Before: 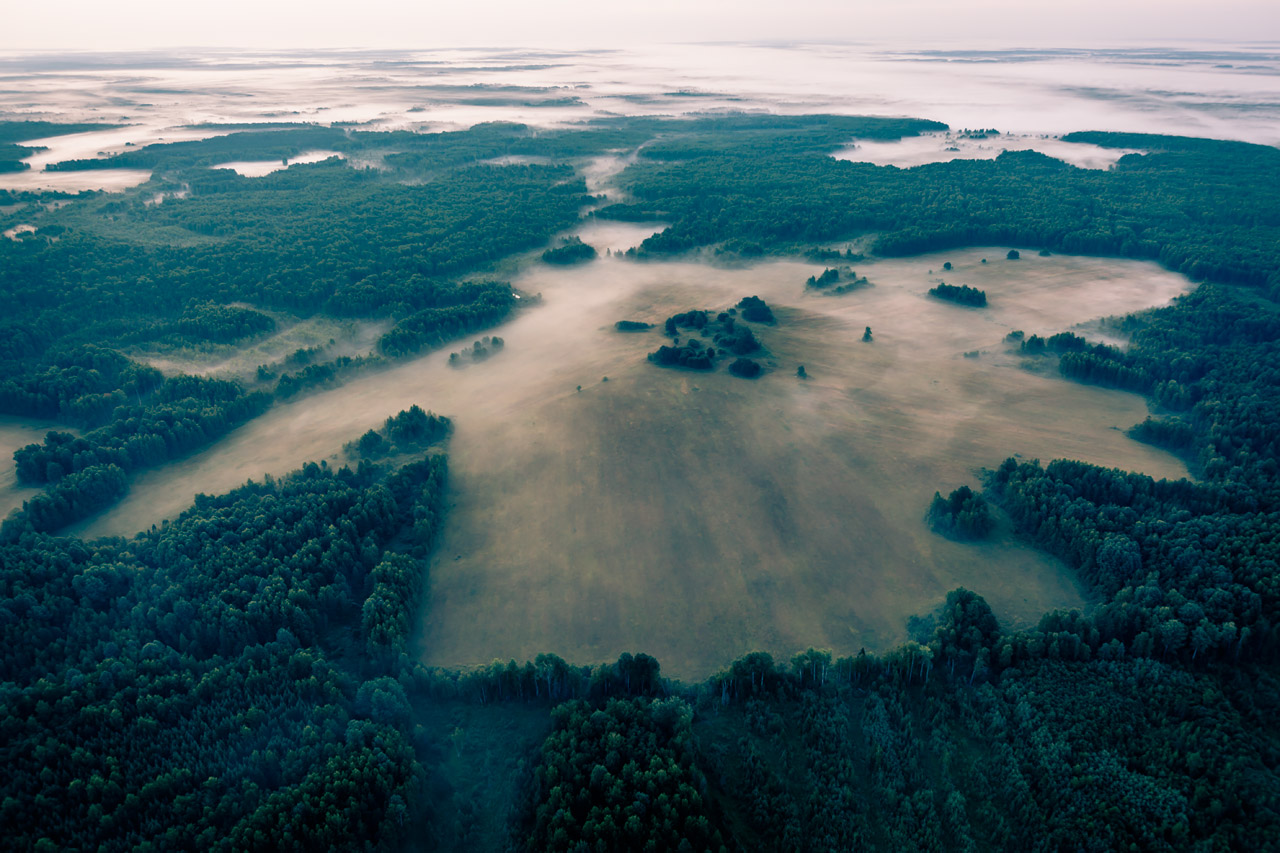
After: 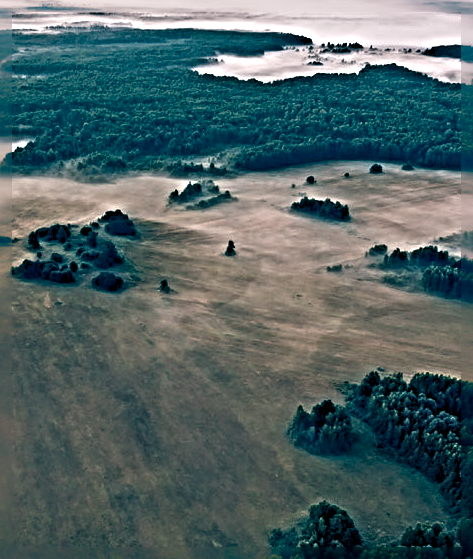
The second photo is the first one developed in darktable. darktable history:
sharpen: radius 6.3, amount 1.783, threshold 0.02
crop and rotate: left 49.806%, top 10.097%, right 13.192%, bottom 24.259%
contrast brightness saturation: brightness -0.092
